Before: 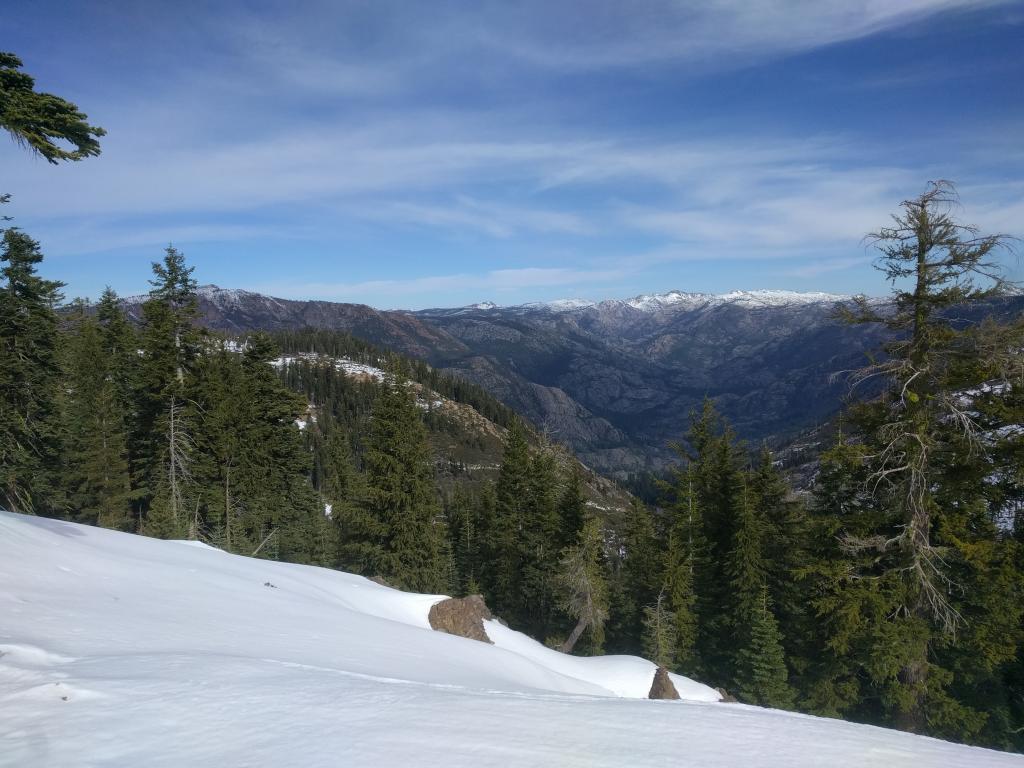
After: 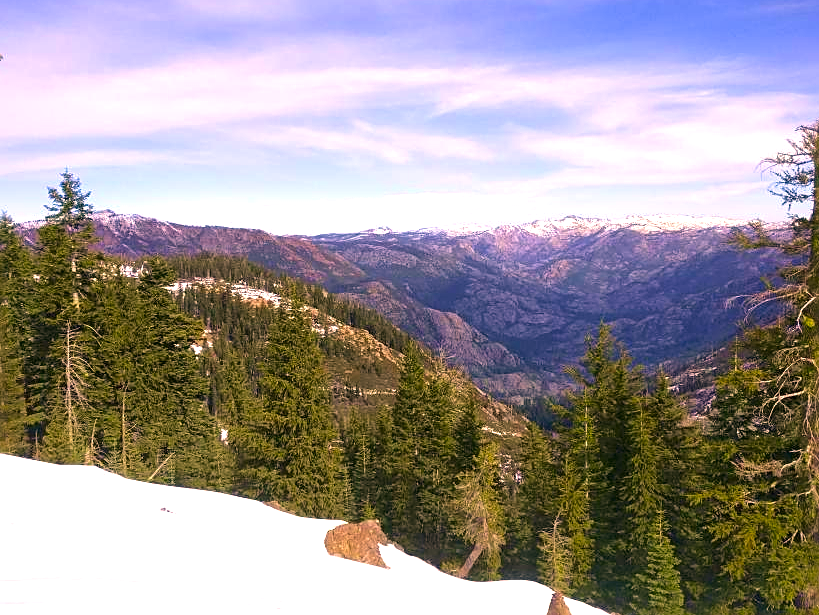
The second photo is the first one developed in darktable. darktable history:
sharpen: on, module defaults
local contrast: mode bilateral grid, contrast 19, coarseness 50, detail 120%, midtone range 0.2
exposure: exposure 1.164 EV, compensate highlight preservation false
color correction: highlights a* 21.98, highlights b* 22
crop and rotate: left 10.185%, top 9.855%, right 9.813%, bottom 10.059%
contrast brightness saturation: saturation 0.486
velvia: on, module defaults
